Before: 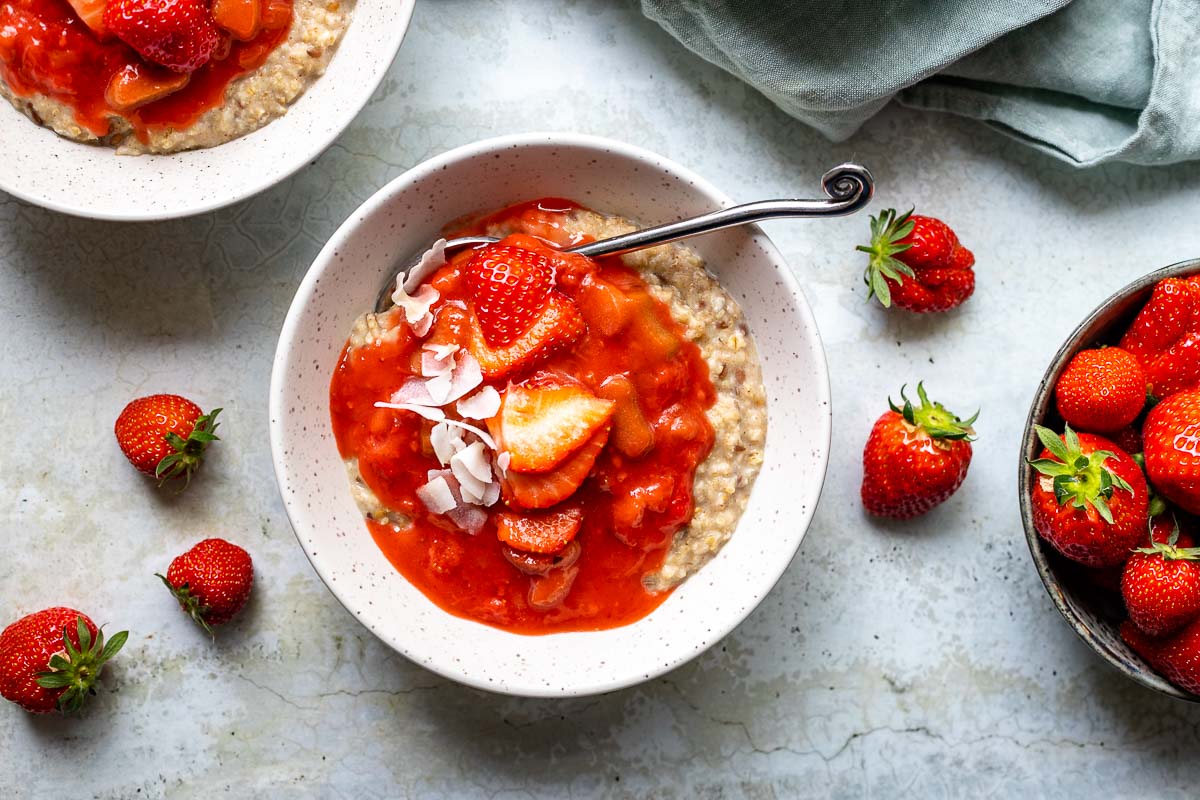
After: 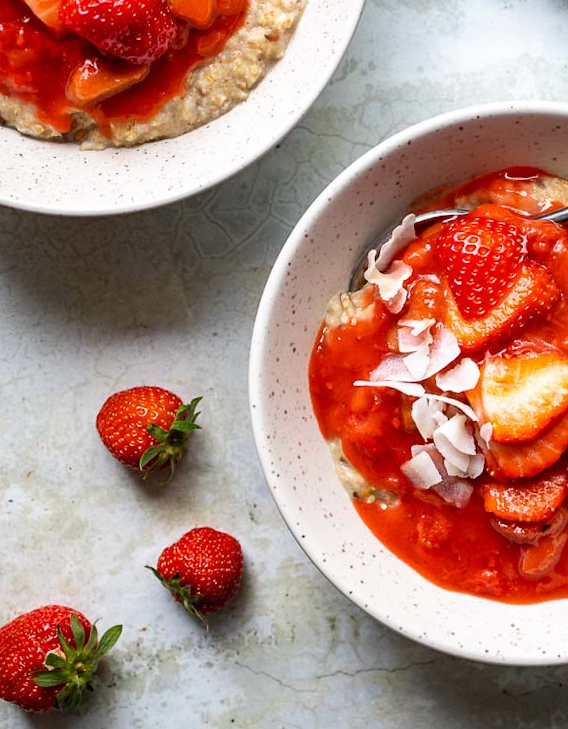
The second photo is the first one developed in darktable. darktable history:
crop and rotate: left 0%, top 0%, right 50.845%
rotate and perspective: rotation -3.52°, crop left 0.036, crop right 0.964, crop top 0.081, crop bottom 0.919
